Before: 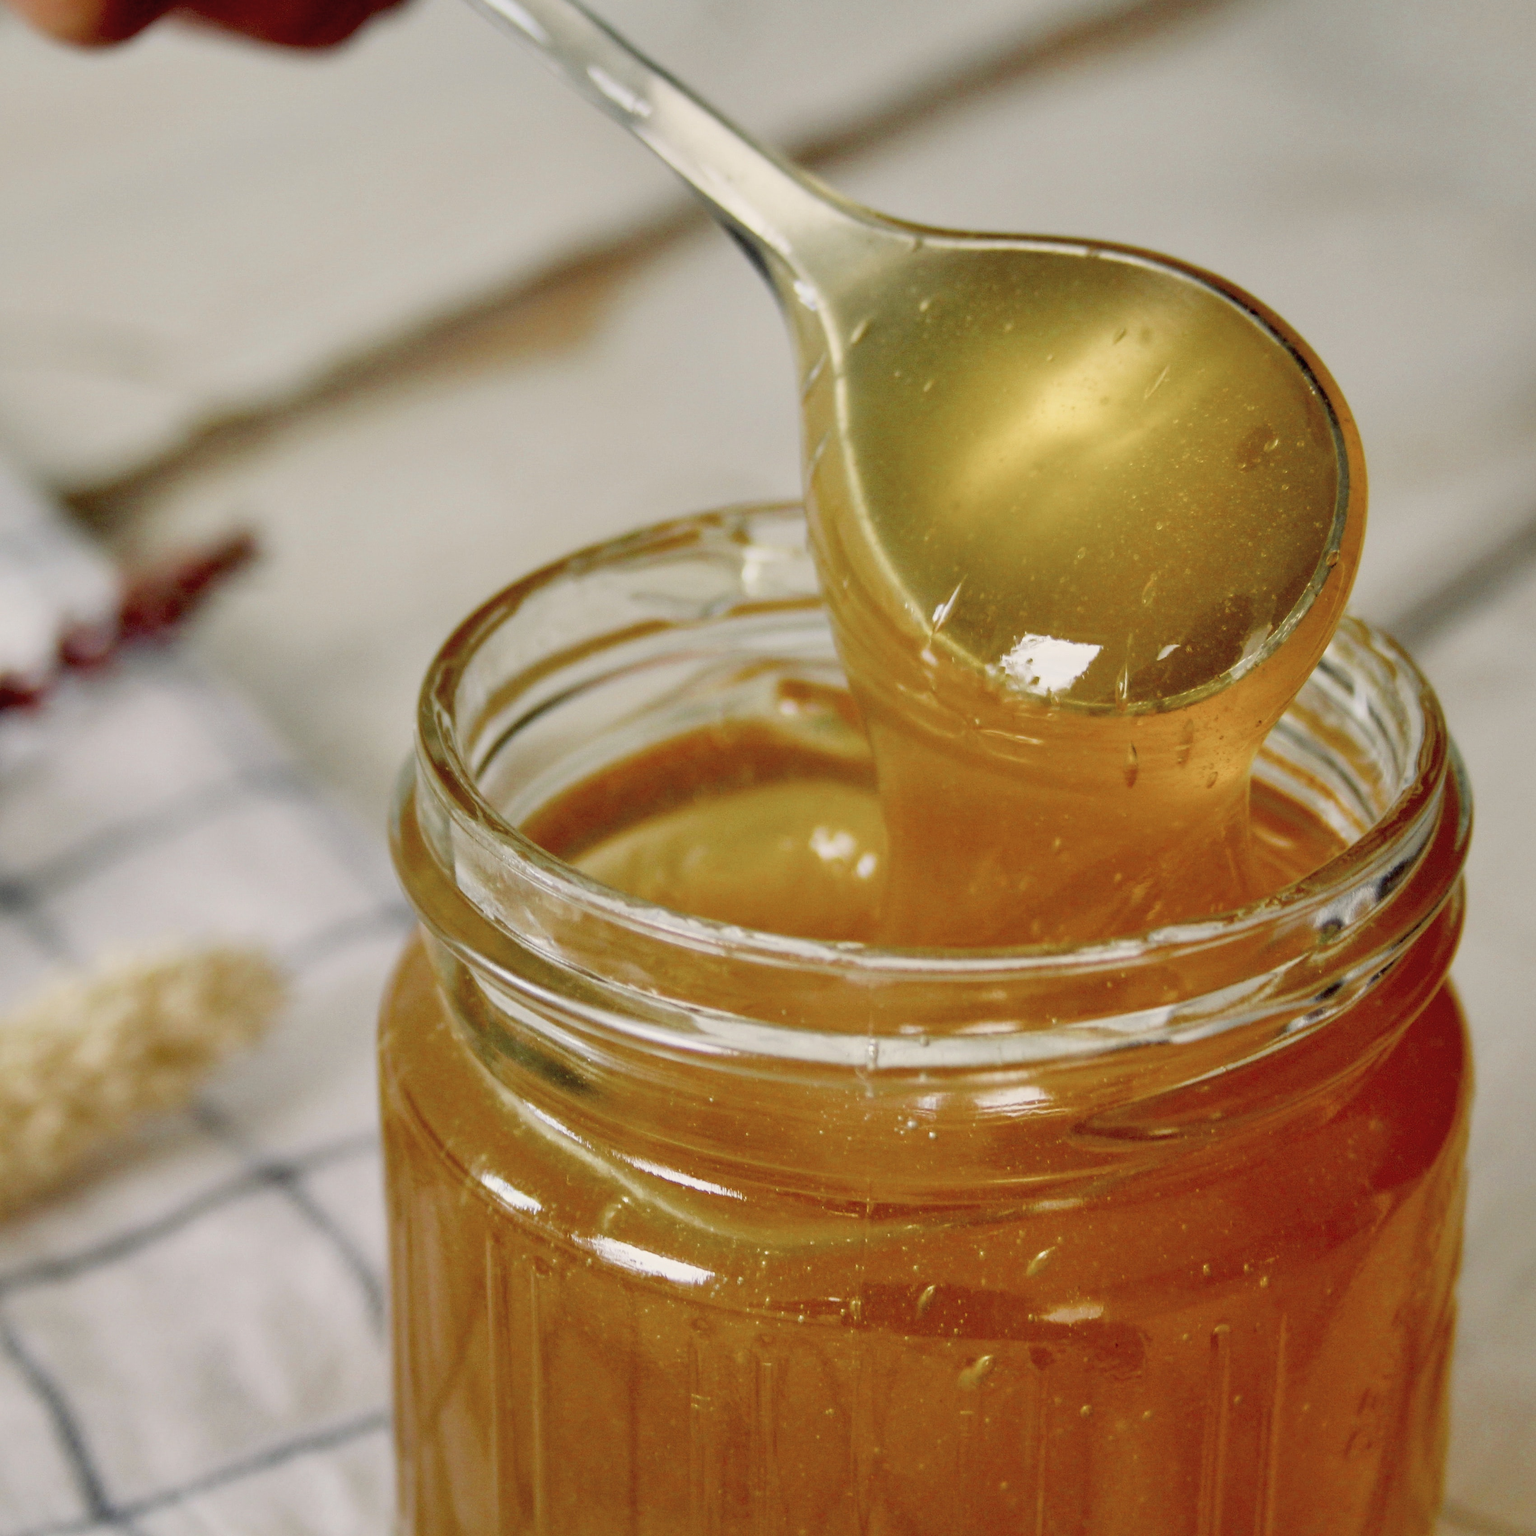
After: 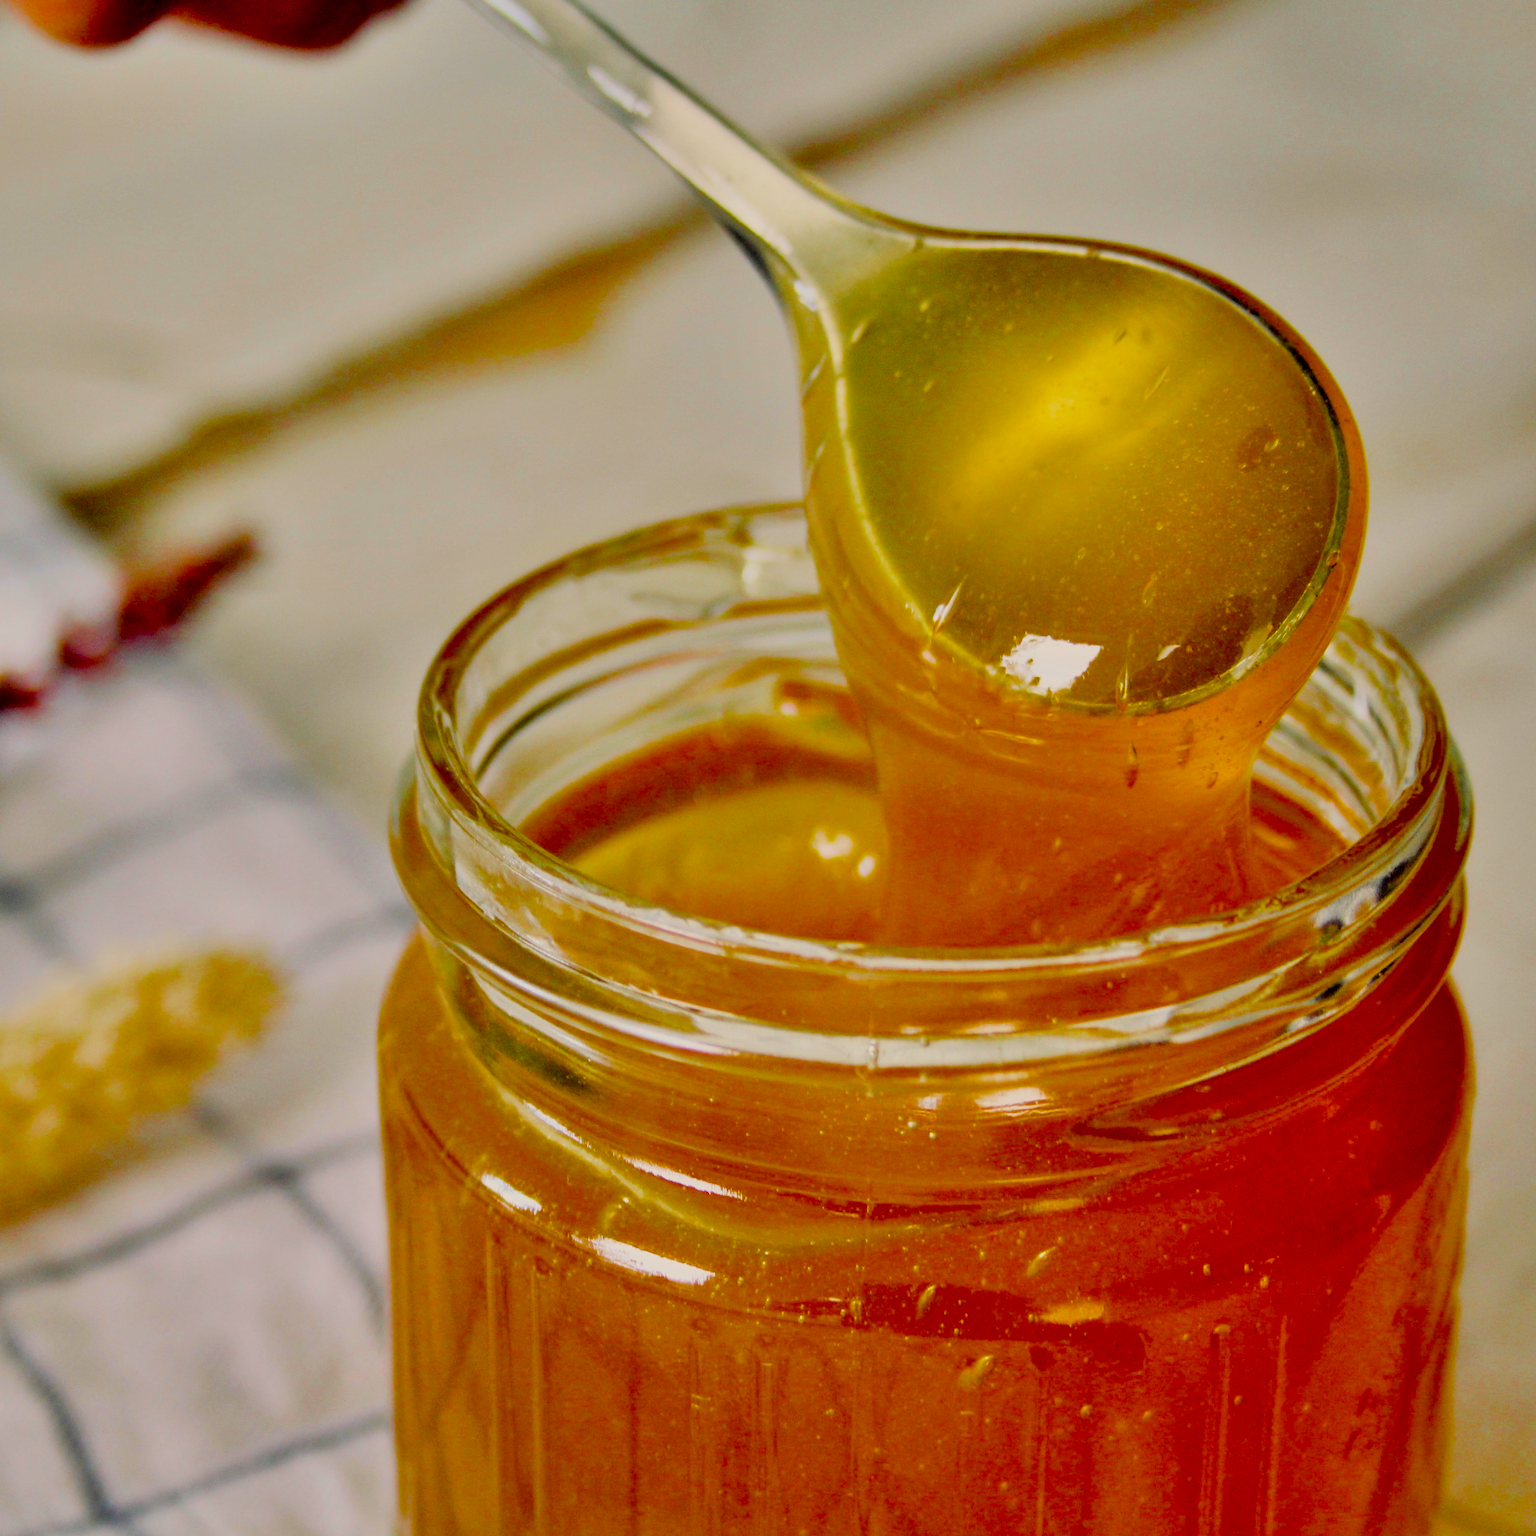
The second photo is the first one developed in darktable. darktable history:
shadows and highlights: soften with gaussian
filmic rgb: black relative exposure -7.75 EV, white relative exposure 4.4 EV, threshold 3 EV, target black luminance 0%, hardness 3.76, latitude 50.51%, contrast 1.074, highlights saturation mix 10%, shadows ↔ highlights balance -0.22%, color science v4 (2020), enable highlight reconstruction true
color balance rgb: perceptual saturation grading › global saturation 30%, global vibrance 20%
